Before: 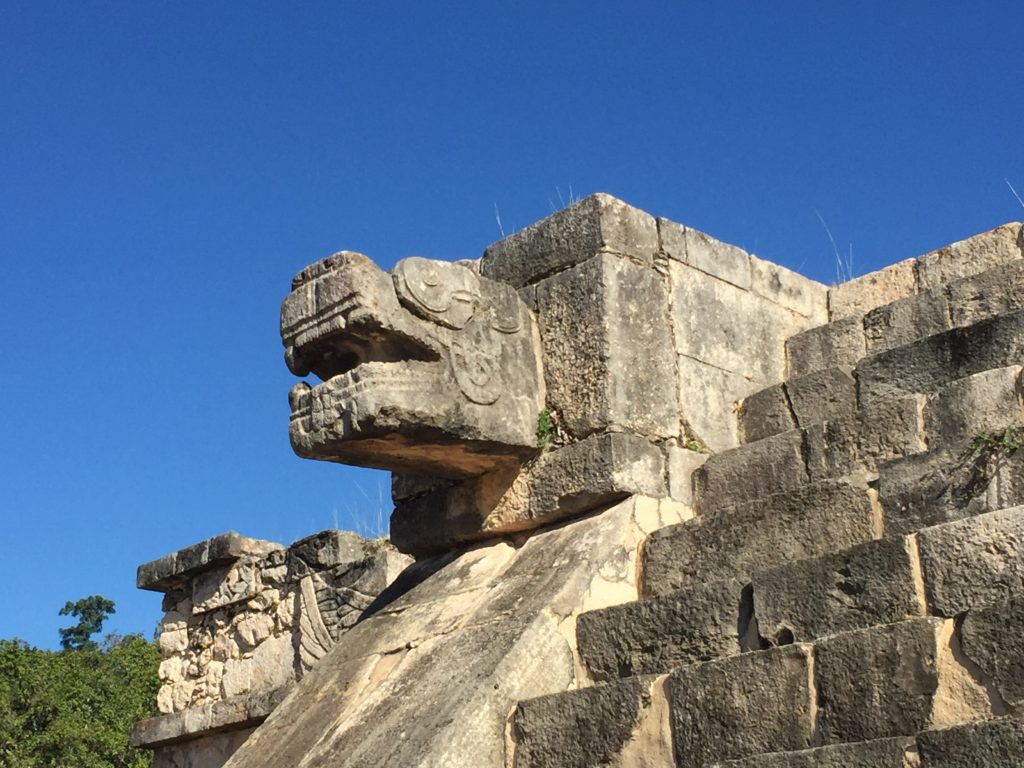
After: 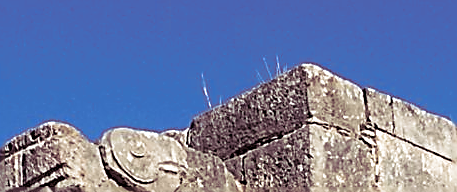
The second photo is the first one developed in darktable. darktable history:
split-toning: shadows › hue 316.8°, shadows › saturation 0.47, highlights › hue 201.6°, highlights › saturation 0, balance -41.97, compress 28.01%
tone equalizer: on, module defaults
sharpen: amount 1.861
white balance: red 1.009, blue 1.027
crop: left 28.64%, top 16.832%, right 26.637%, bottom 58.055%
